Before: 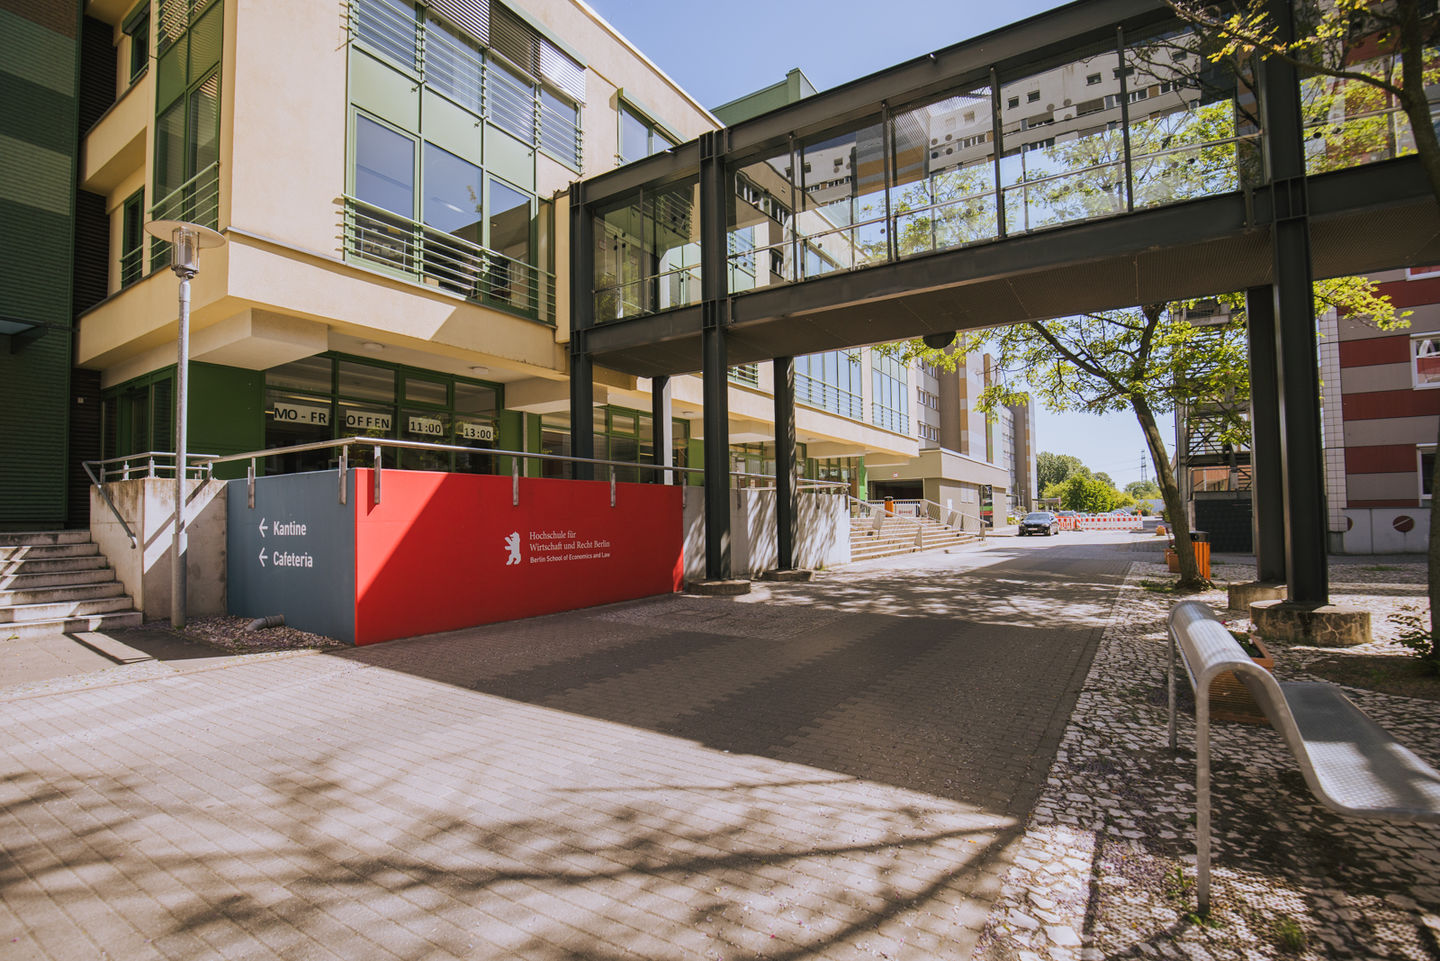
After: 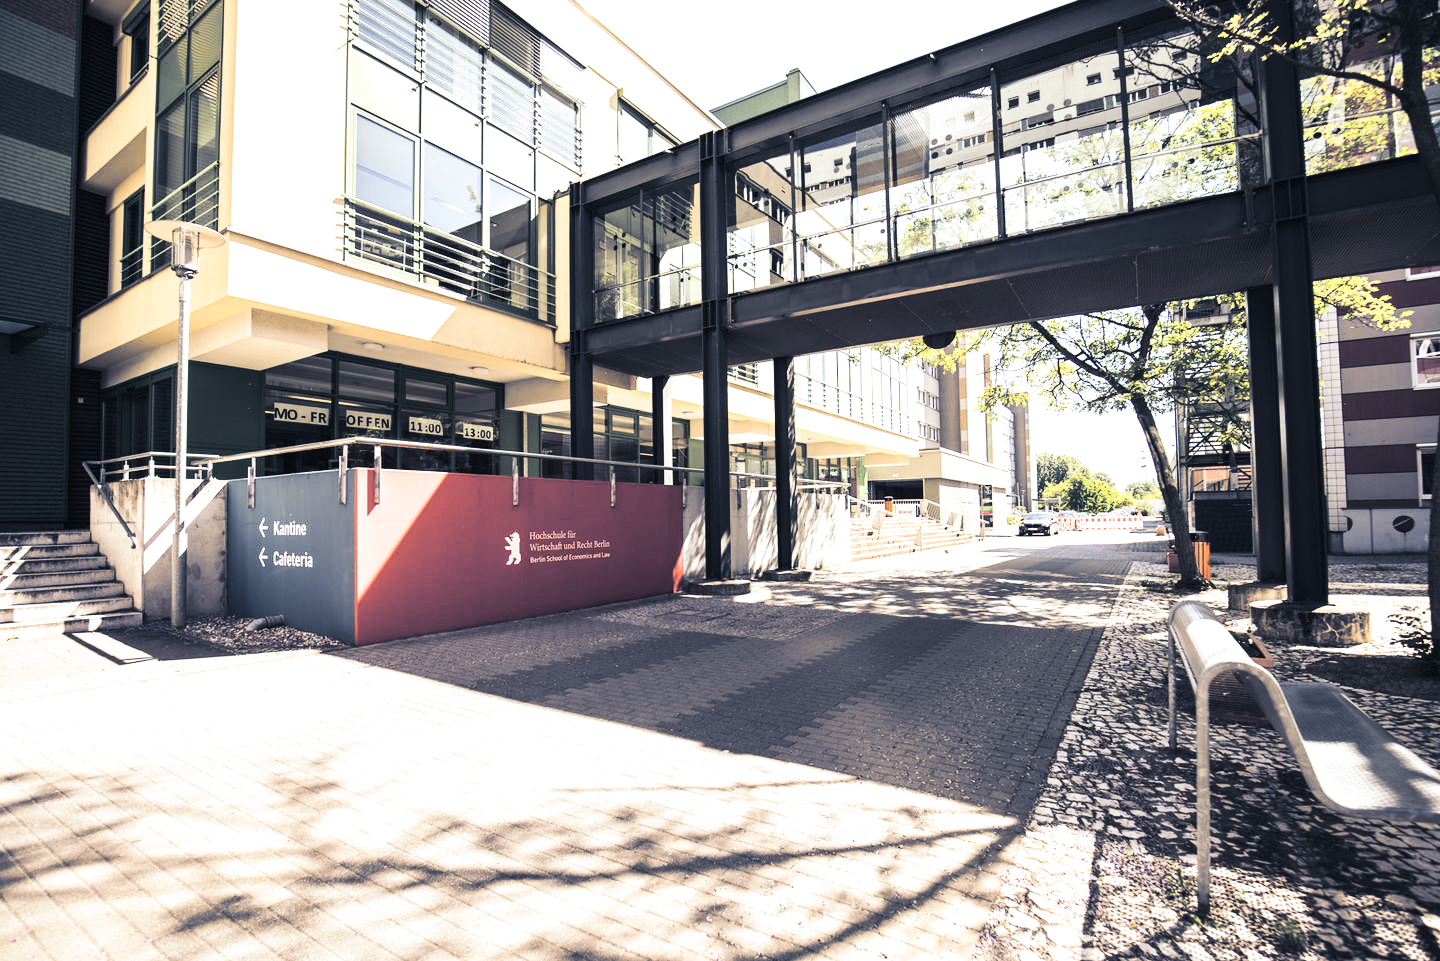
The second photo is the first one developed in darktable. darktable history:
exposure: black level correction 0, exposure 1.1 EV, compensate exposure bias true, compensate highlight preservation false
contrast brightness saturation: contrast 0.25, saturation -0.31
split-toning: shadows › hue 230.4°
